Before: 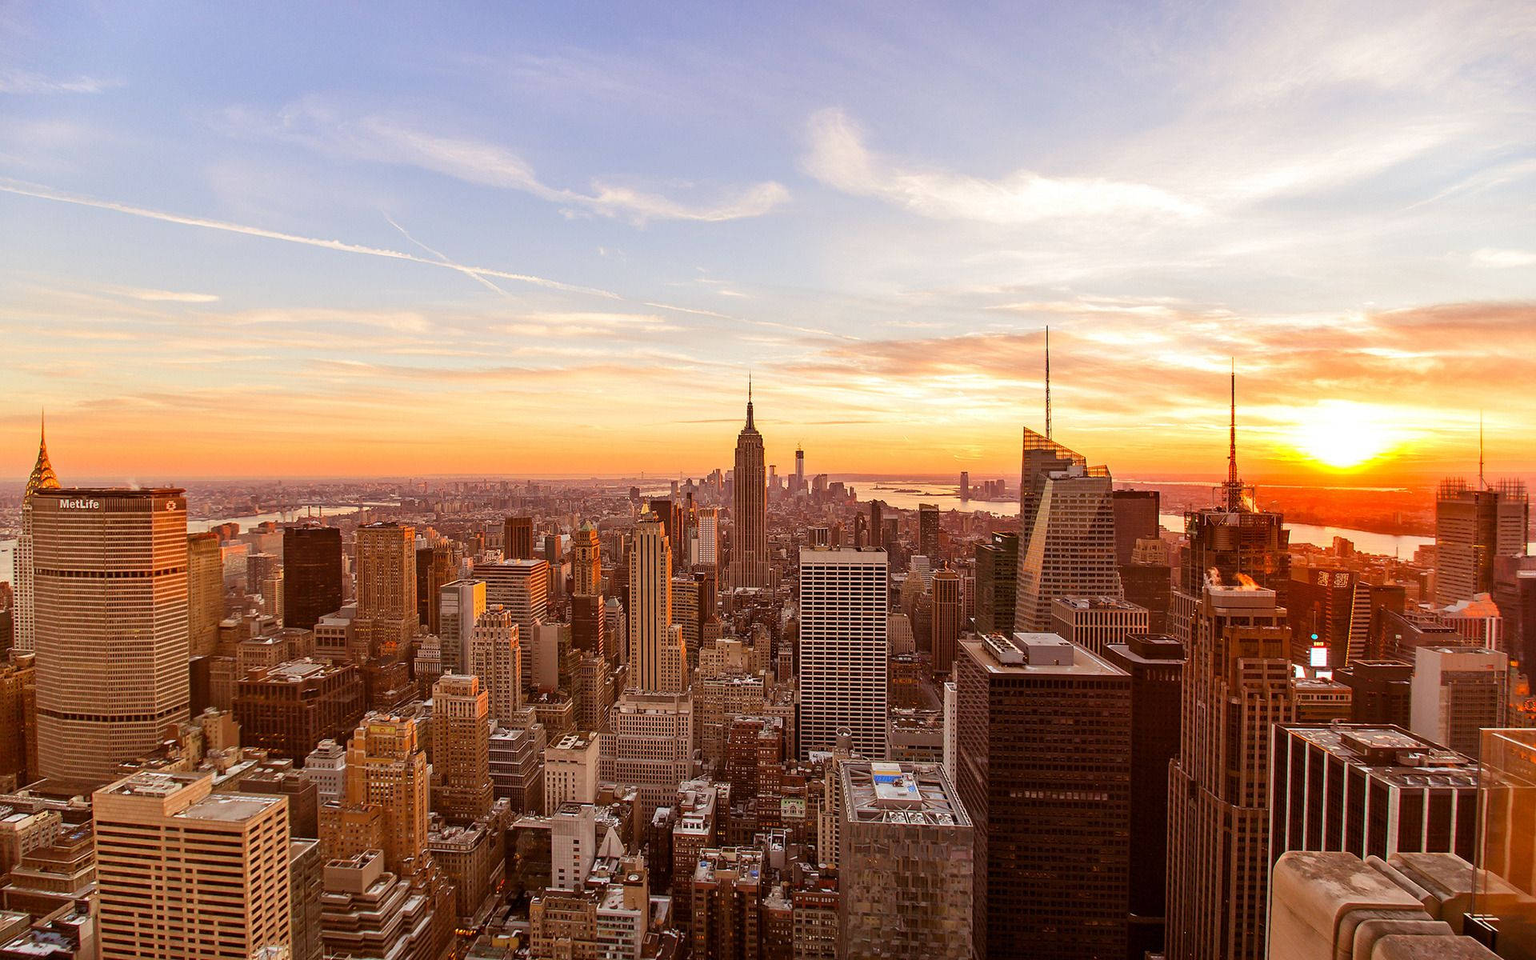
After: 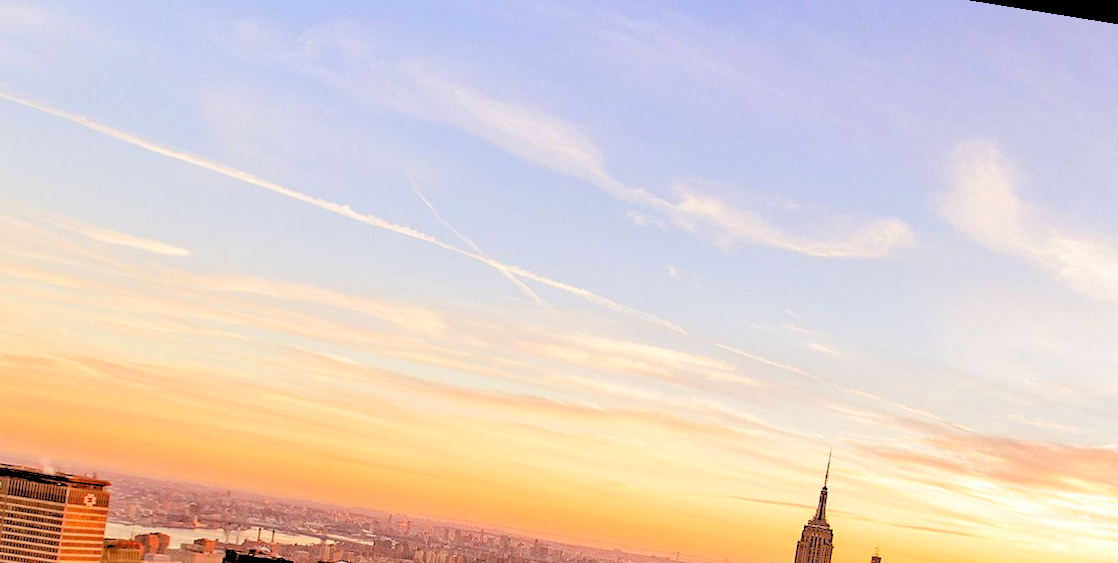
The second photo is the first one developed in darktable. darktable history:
rotate and perspective: rotation 9.12°, automatic cropping off
rgb levels: levels [[0.027, 0.429, 0.996], [0, 0.5, 1], [0, 0.5, 1]]
crop: left 10.121%, top 10.631%, right 36.218%, bottom 51.526%
